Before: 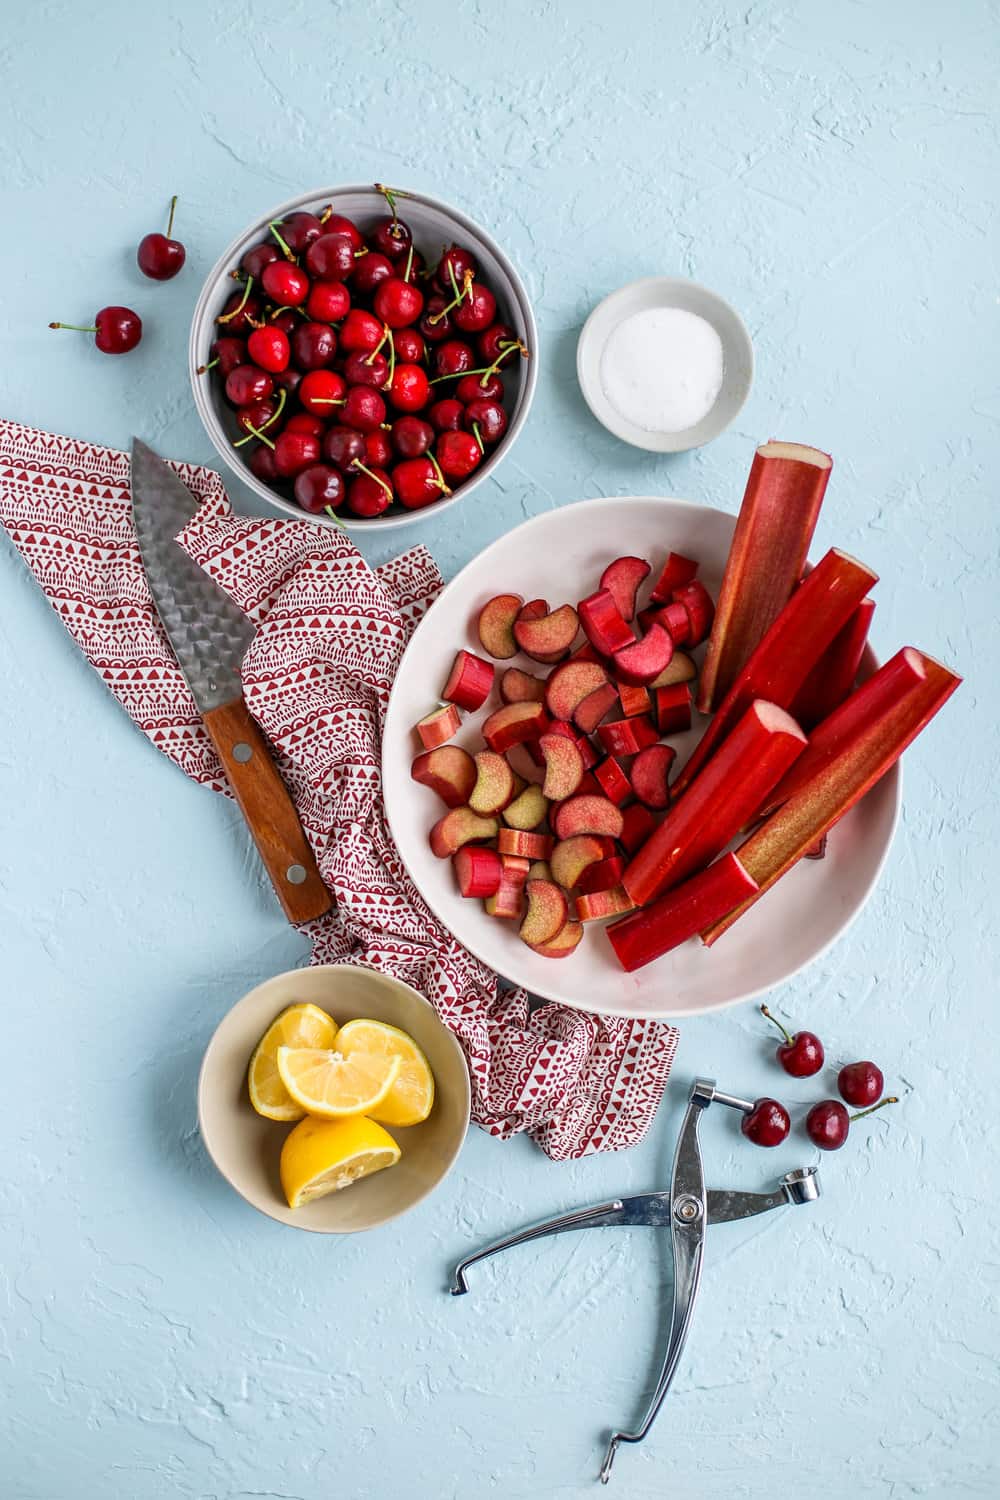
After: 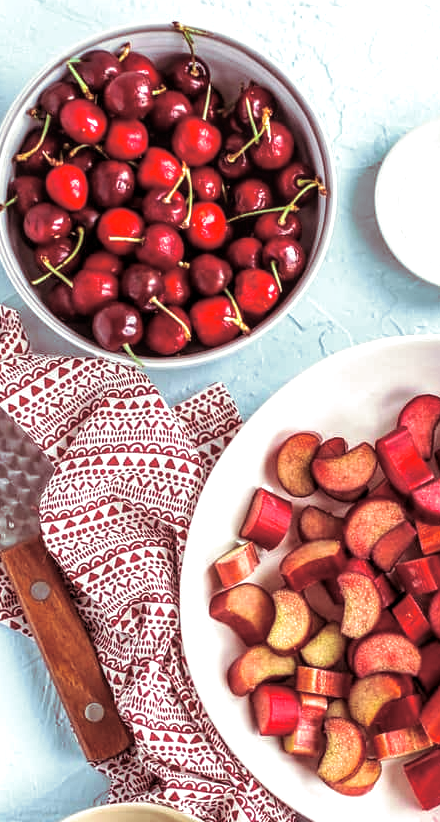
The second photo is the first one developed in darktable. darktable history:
exposure: exposure 0.6 EV, compensate highlight preservation false
tone equalizer: on, module defaults
crop: left 20.248%, top 10.86%, right 35.675%, bottom 34.321%
local contrast: on, module defaults
split-toning: on, module defaults
